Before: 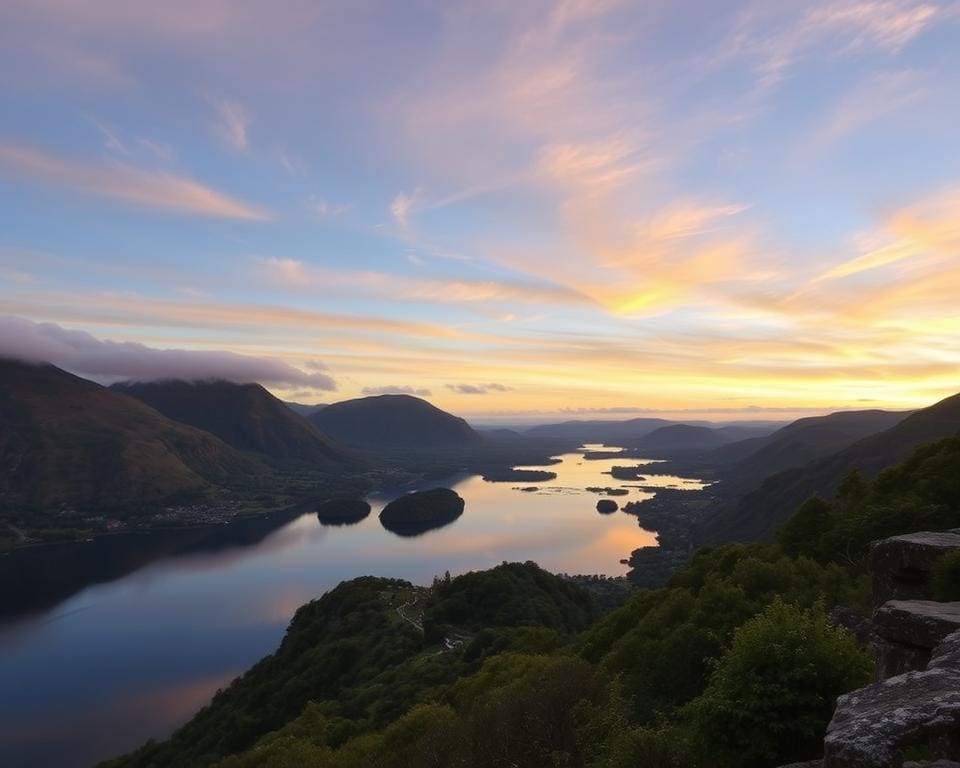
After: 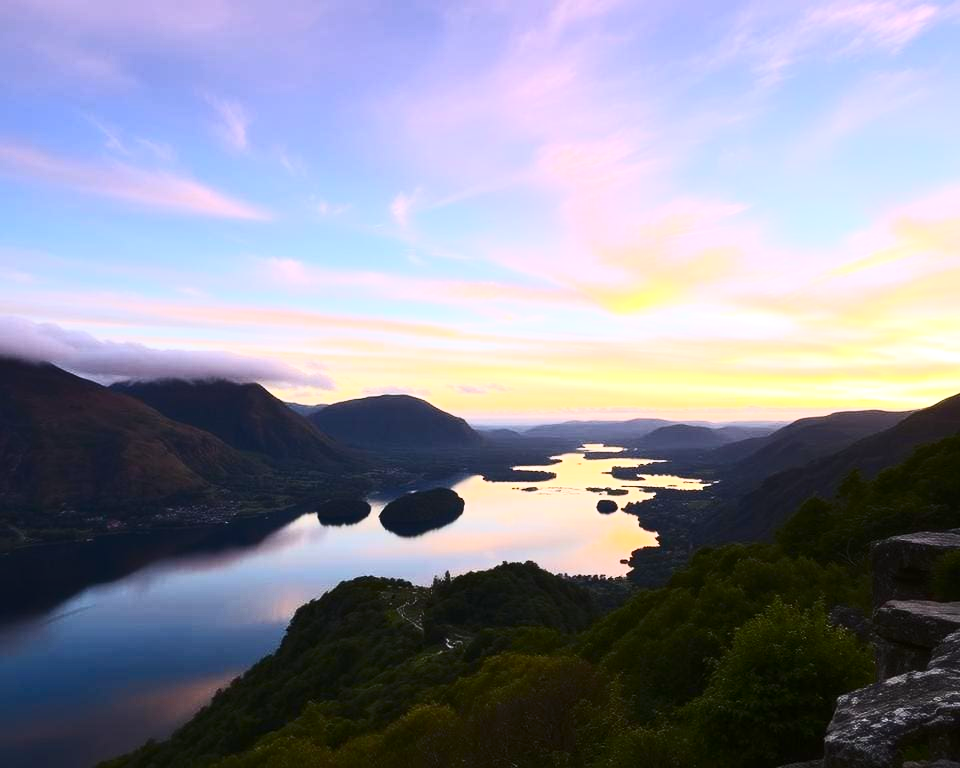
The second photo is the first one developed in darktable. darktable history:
contrast brightness saturation: contrast 0.4, brightness 0.1, saturation 0.21
exposure: exposure 0.722 EV, compensate highlight preservation false
graduated density: hue 238.83°, saturation 50%
